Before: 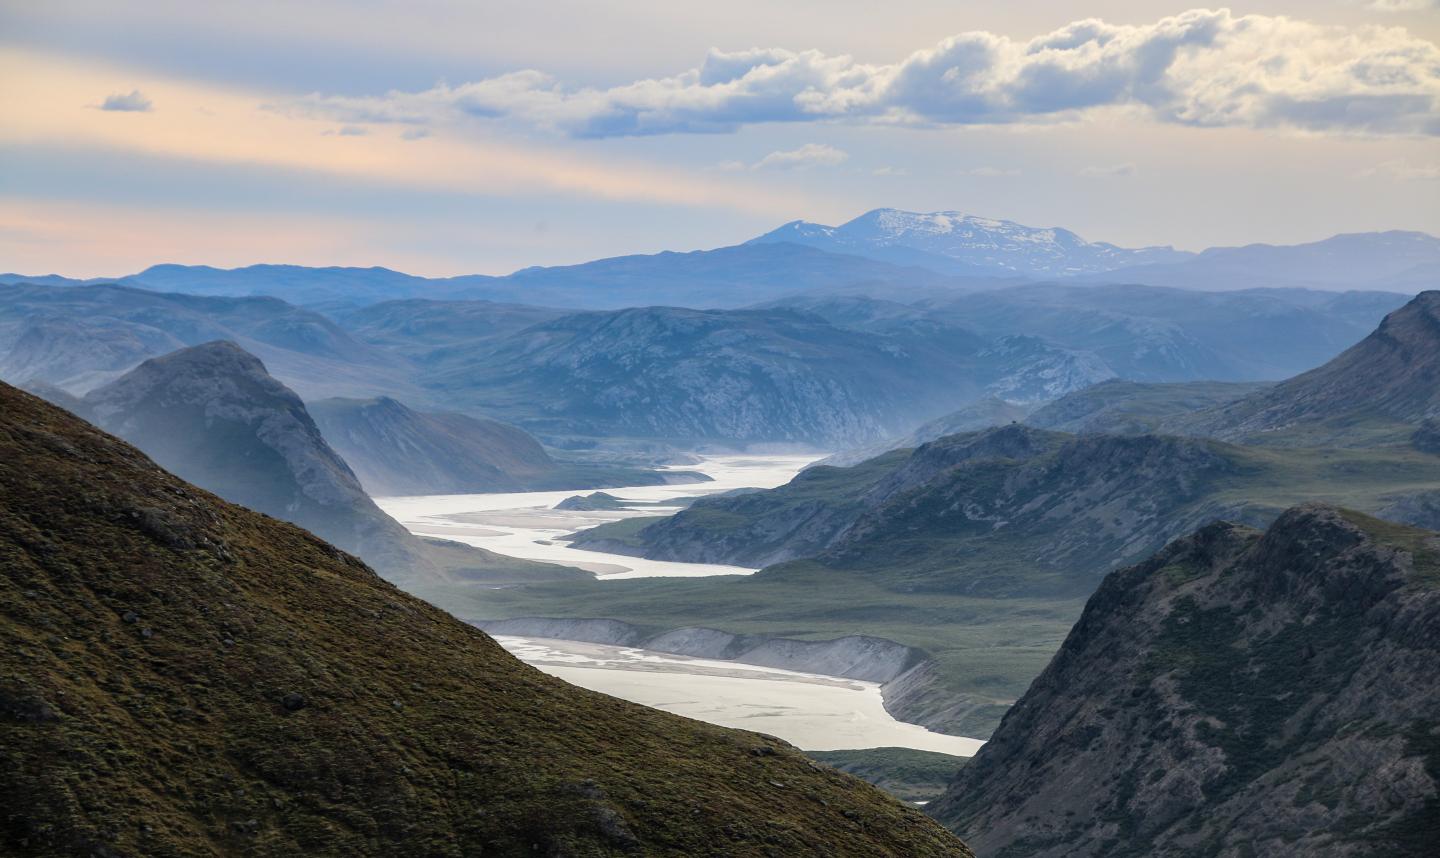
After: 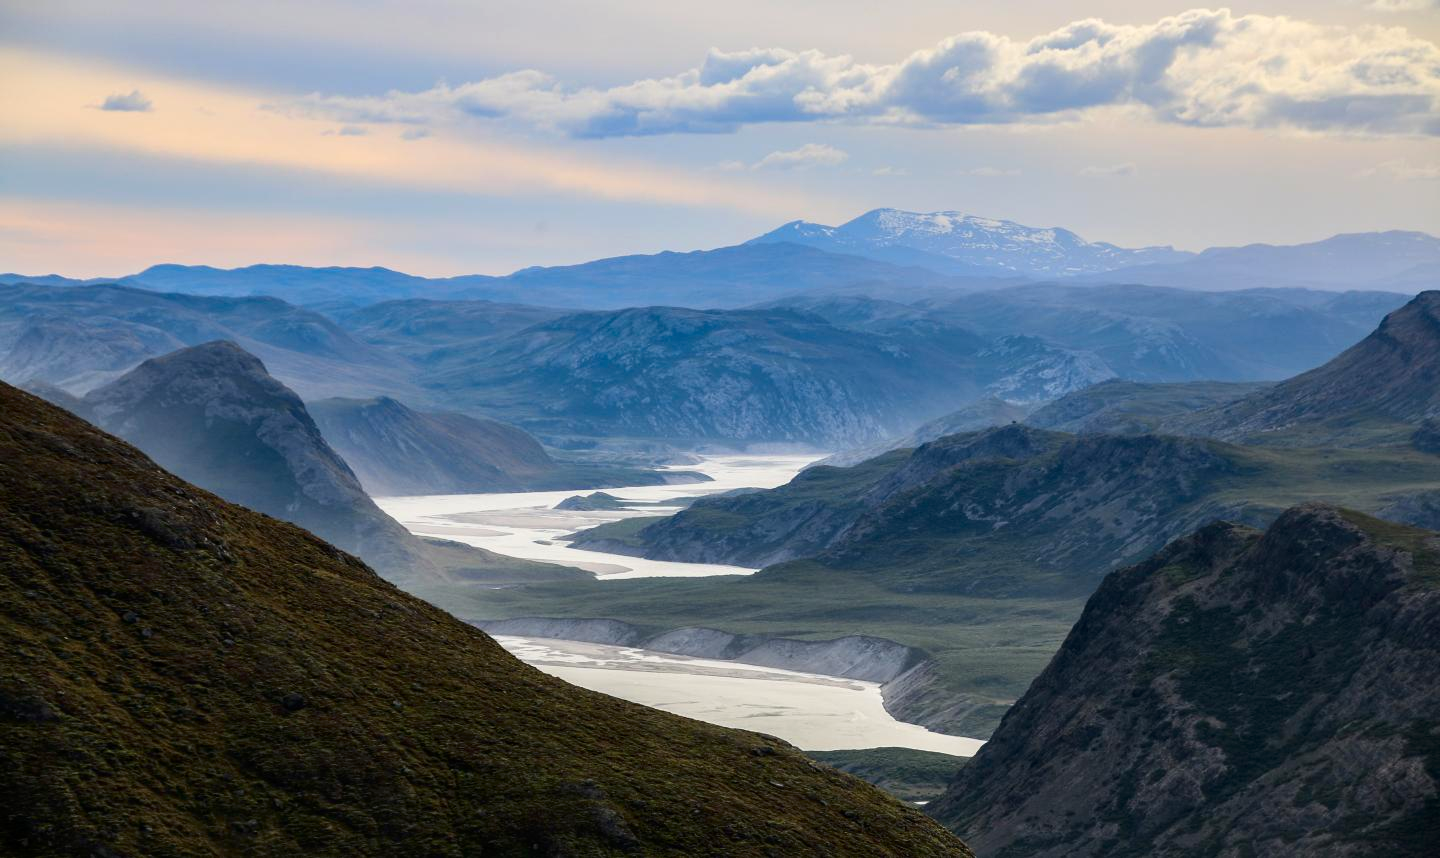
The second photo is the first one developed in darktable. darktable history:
contrast brightness saturation: contrast 0.125, brightness -0.063, saturation 0.151
